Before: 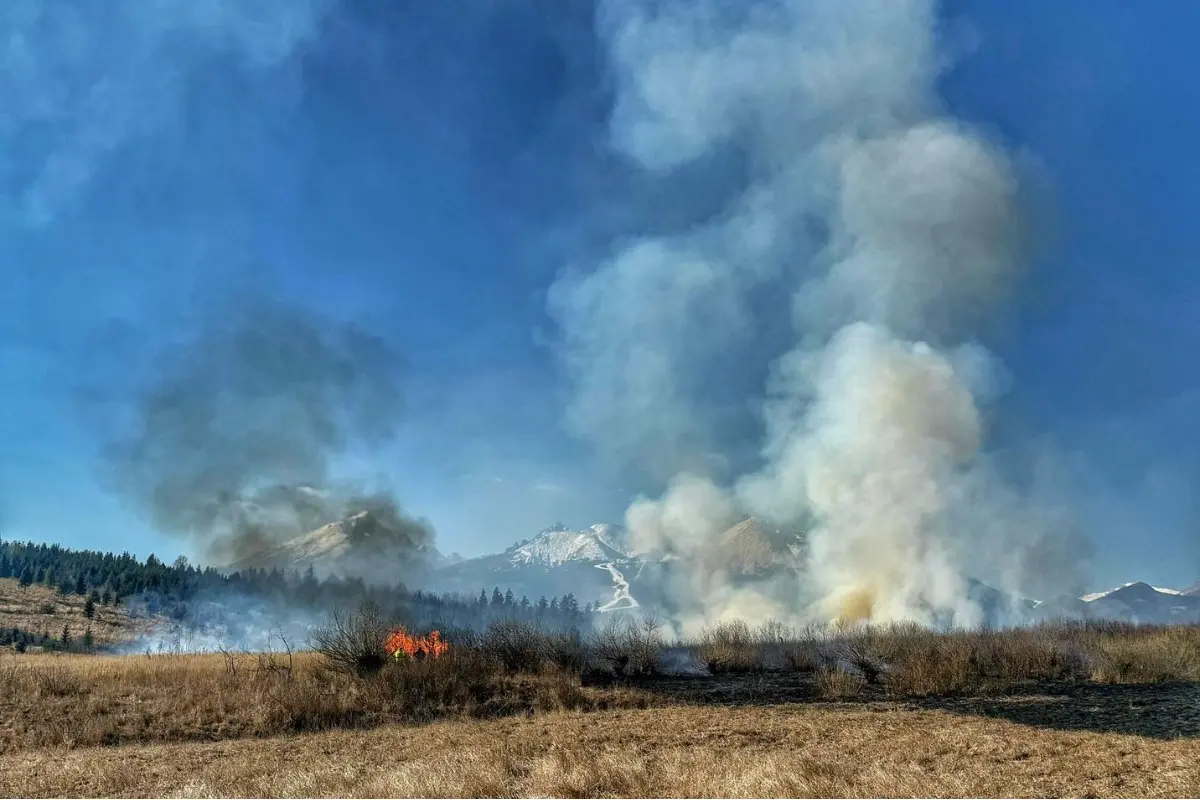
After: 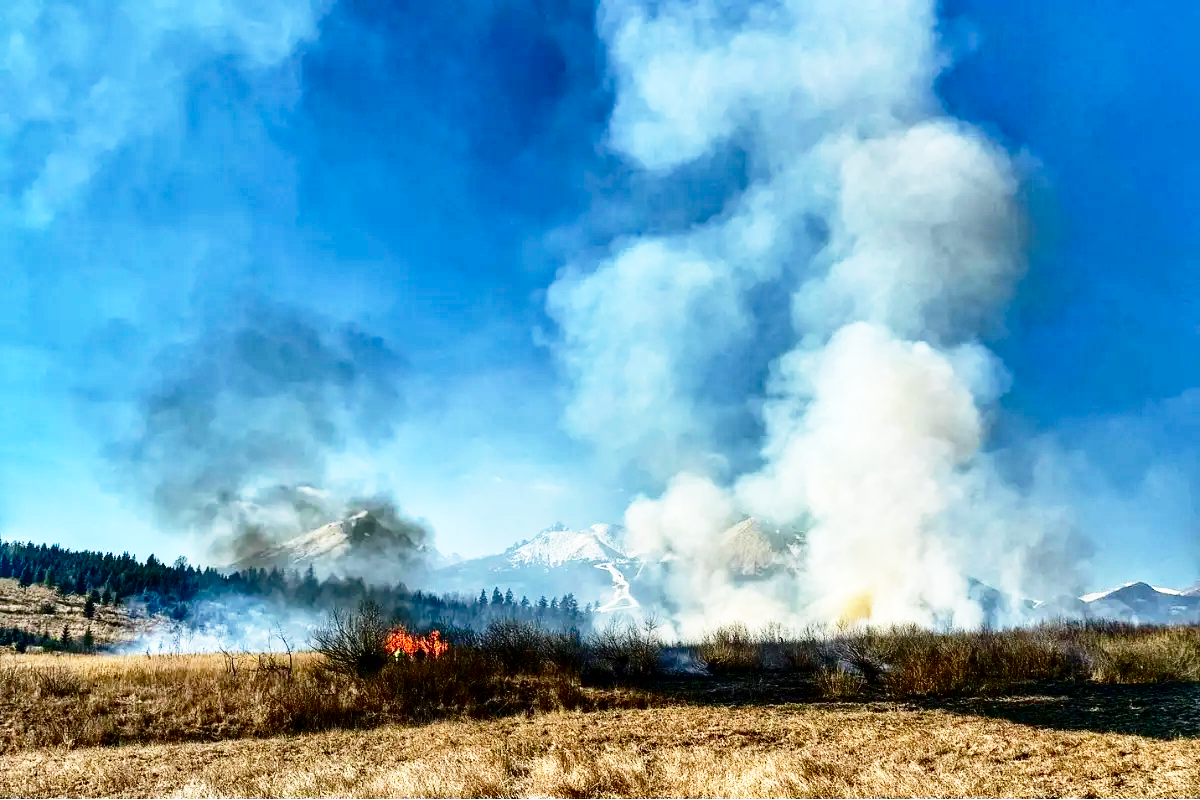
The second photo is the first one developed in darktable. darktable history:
contrast brightness saturation: contrast 0.19, brightness -0.24, saturation 0.11
base curve: curves: ch0 [(0, 0) (0.026, 0.03) (0.109, 0.232) (0.351, 0.748) (0.669, 0.968) (1, 1)], preserve colors none
